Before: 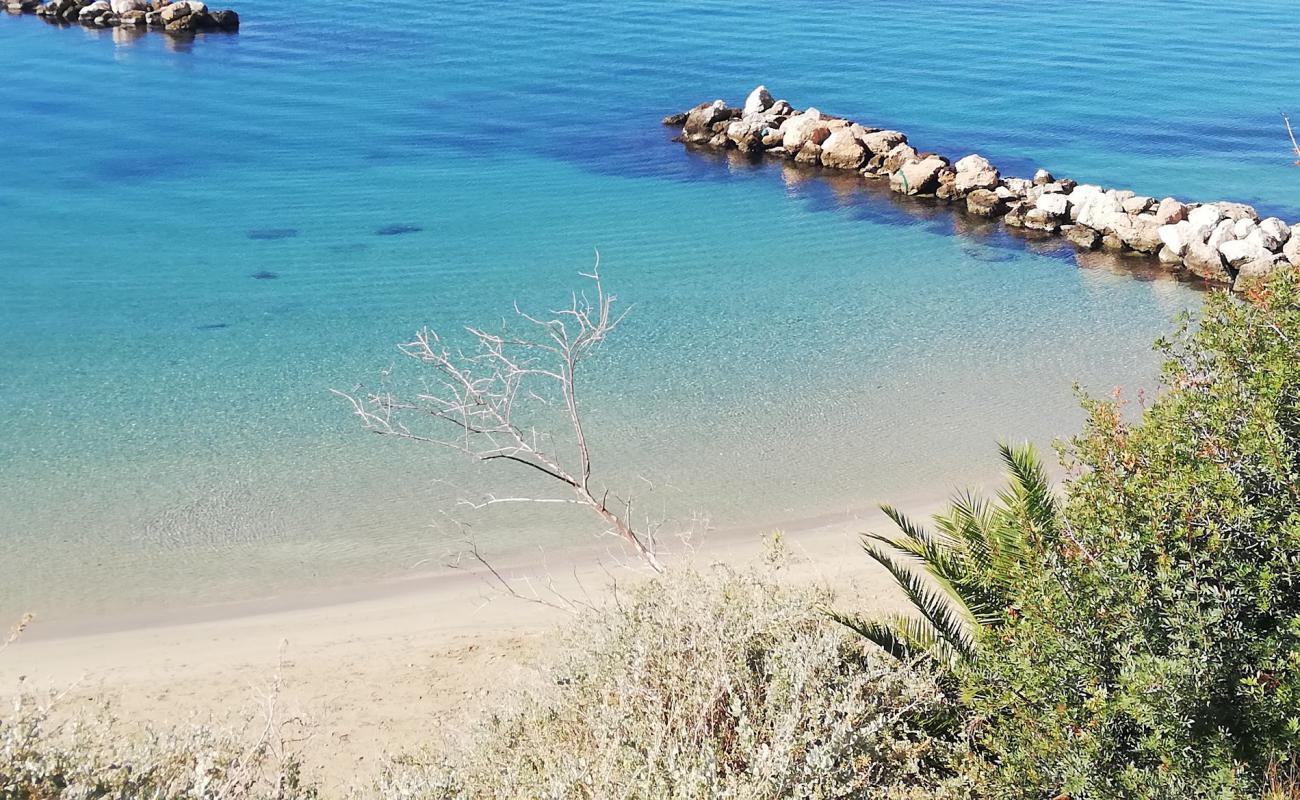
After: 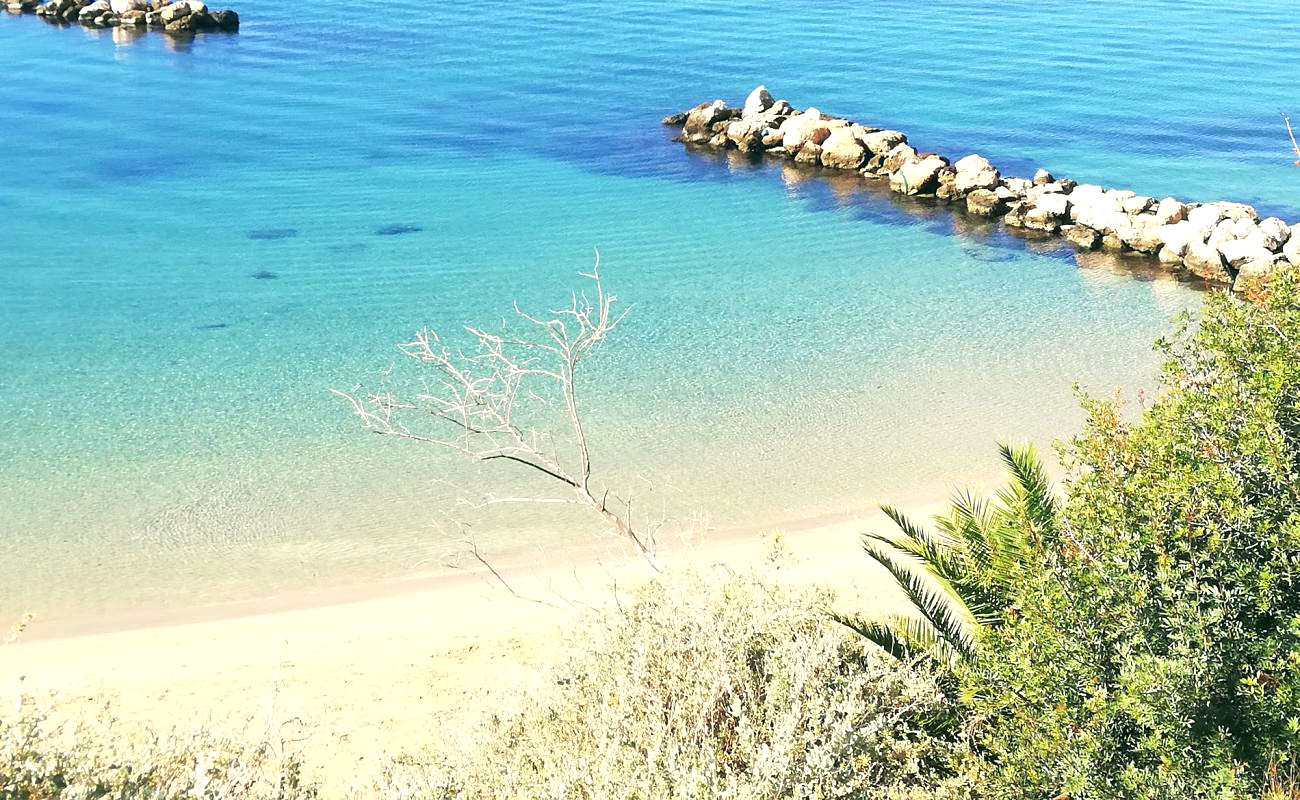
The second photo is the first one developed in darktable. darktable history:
color correction: highlights a* -0.482, highlights b* 9.48, shadows a* -9.48, shadows b* 0.803
exposure: exposure 0.648 EV, compensate highlight preservation false
